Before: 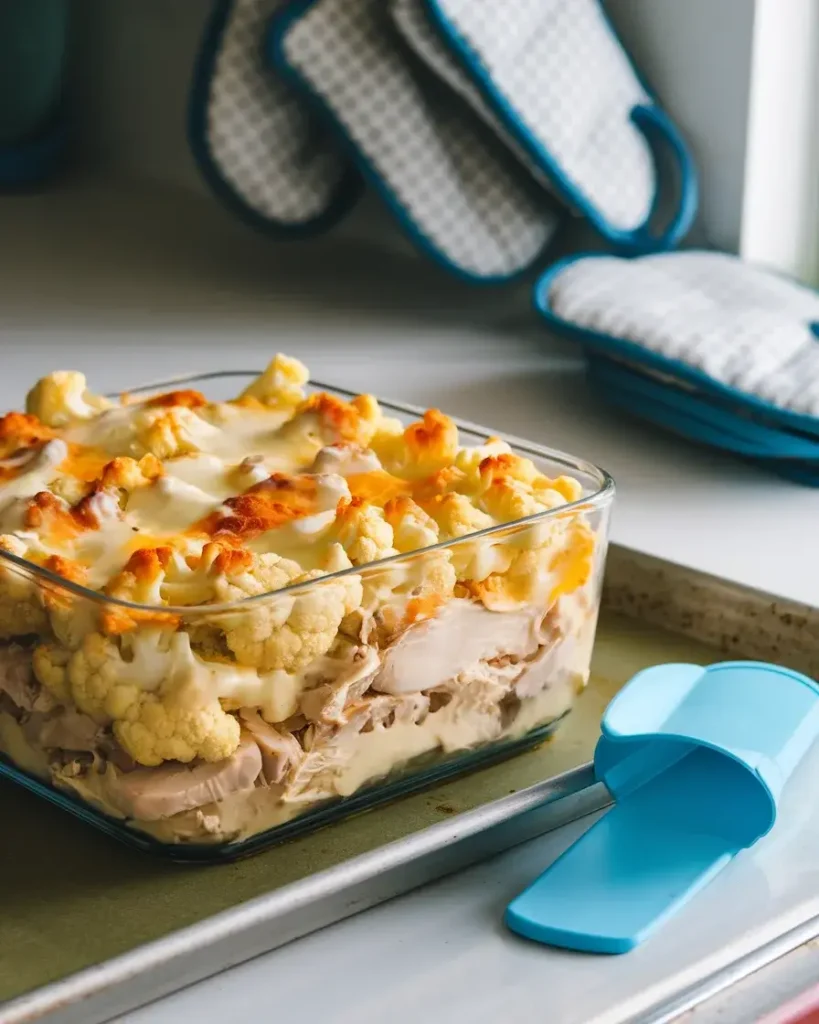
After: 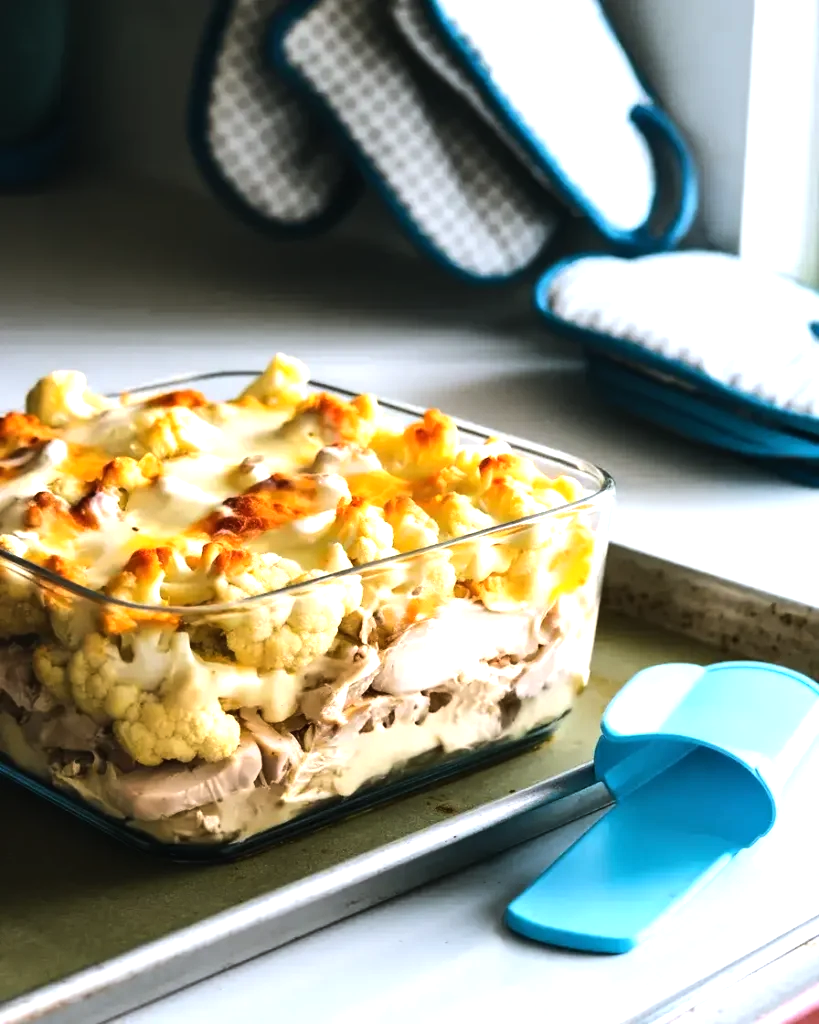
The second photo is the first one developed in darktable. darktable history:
tone equalizer: -8 EV -1.08 EV, -7 EV -1.01 EV, -6 EV -0.867 EV, -5 EV -0.578 EV, -3 EV 0.578 EV, -2 EV 0.867 EV, -1 EV 1.01 EV, +0 EV 1.08 EV, edges refinement/feathering 500, mask exposure compensation -1.57 EV, preserve details no
white balance: red 0.967, blue 1.049
